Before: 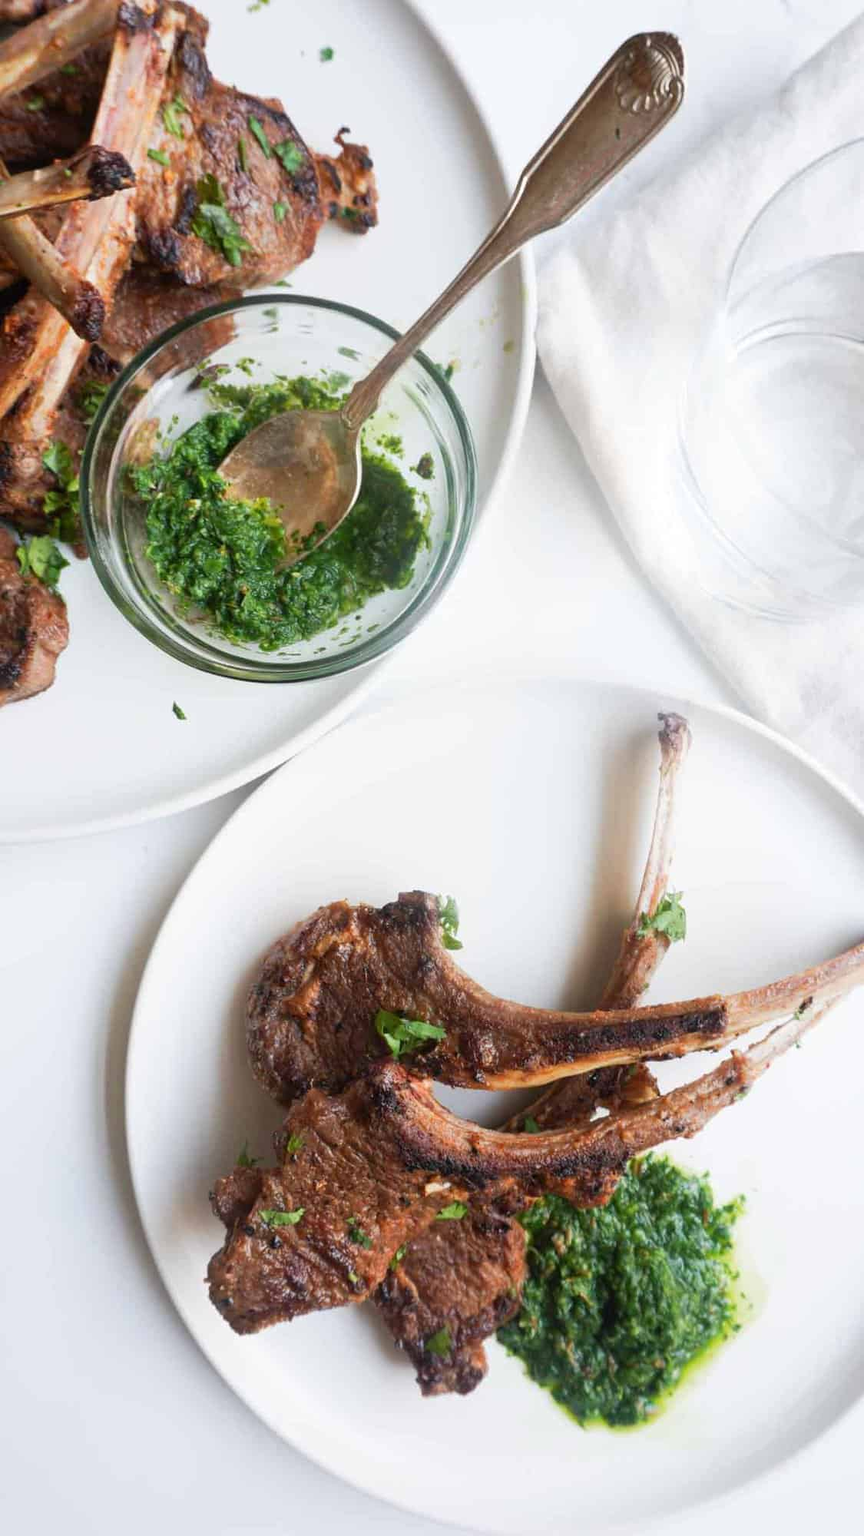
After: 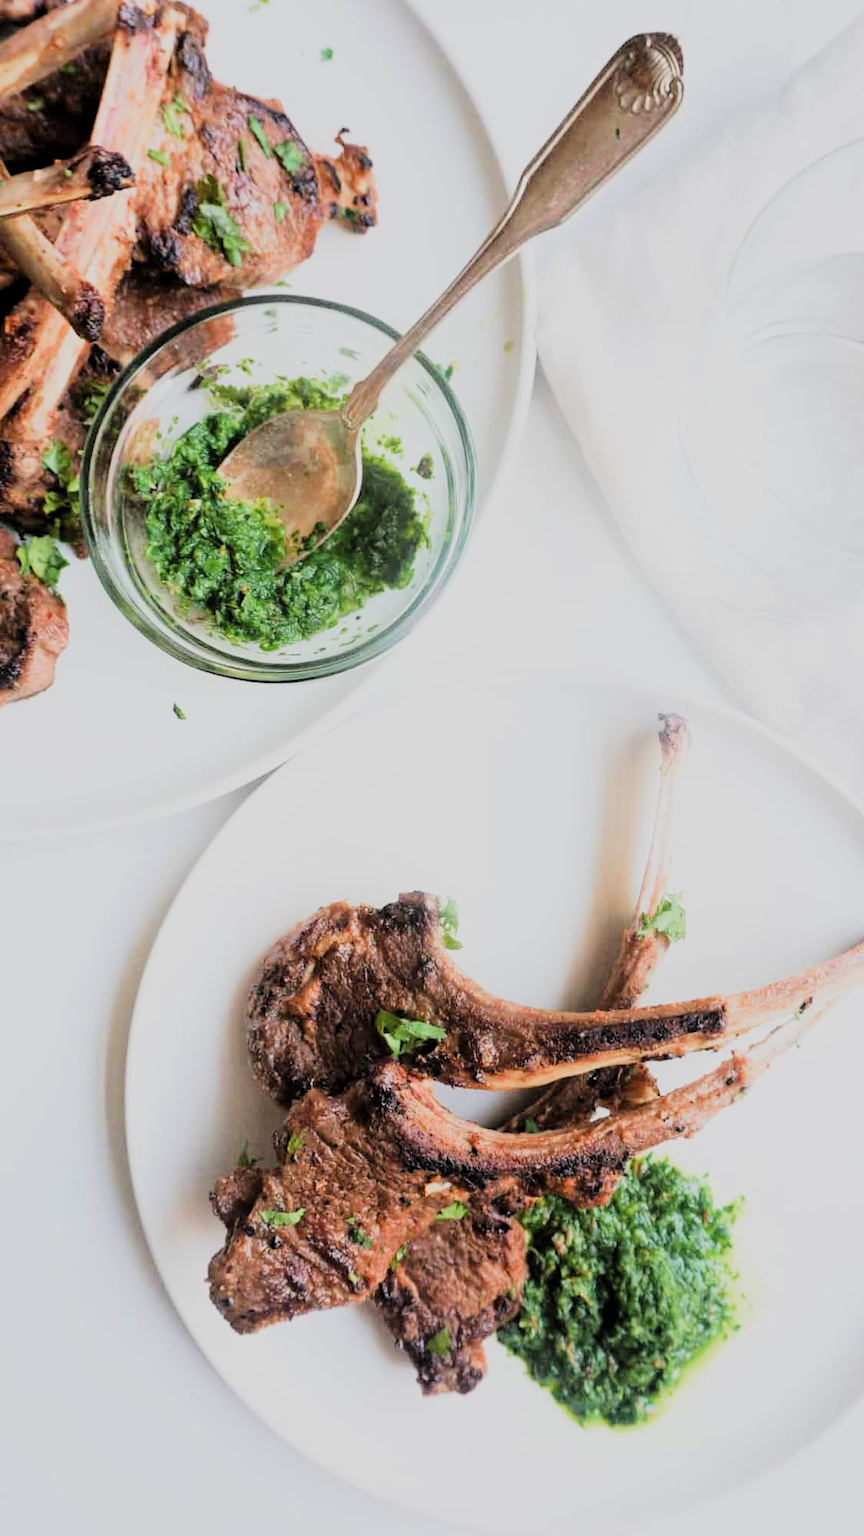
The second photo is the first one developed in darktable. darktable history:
filmic rgb: black relative exposure -7.65 EV, white relative exposure 4.56 EV, hardness 3.61, add noise in highlights 0.002, color science v3 (2019), use custom middle-gray values true, contrast in highlights soft
exposure: exposure 0.611 EV, compensate highlight preservation false
tone curve: curves: ch0 [(0, 0) (0.049, 0.01) (0.154, 0.081) (0.491, 0.519) (0.748, 0.765) (1, 0.919)]; ch1 [(0, 0) (0.172, 0.123) (0.317, 0.272) (0.401, 0.422) (0.489, 0.496) (0.531, 0.557) (0.615, 0.612) (0.741, 0.783) (1, 1)]; ch2 [(0, 0) (0.411, 0.424) (0.483, 0.478) (0.544, 0.56) (0.686, 0.638) (1, 1)], color space Lab, linked channels, preserve colors none
